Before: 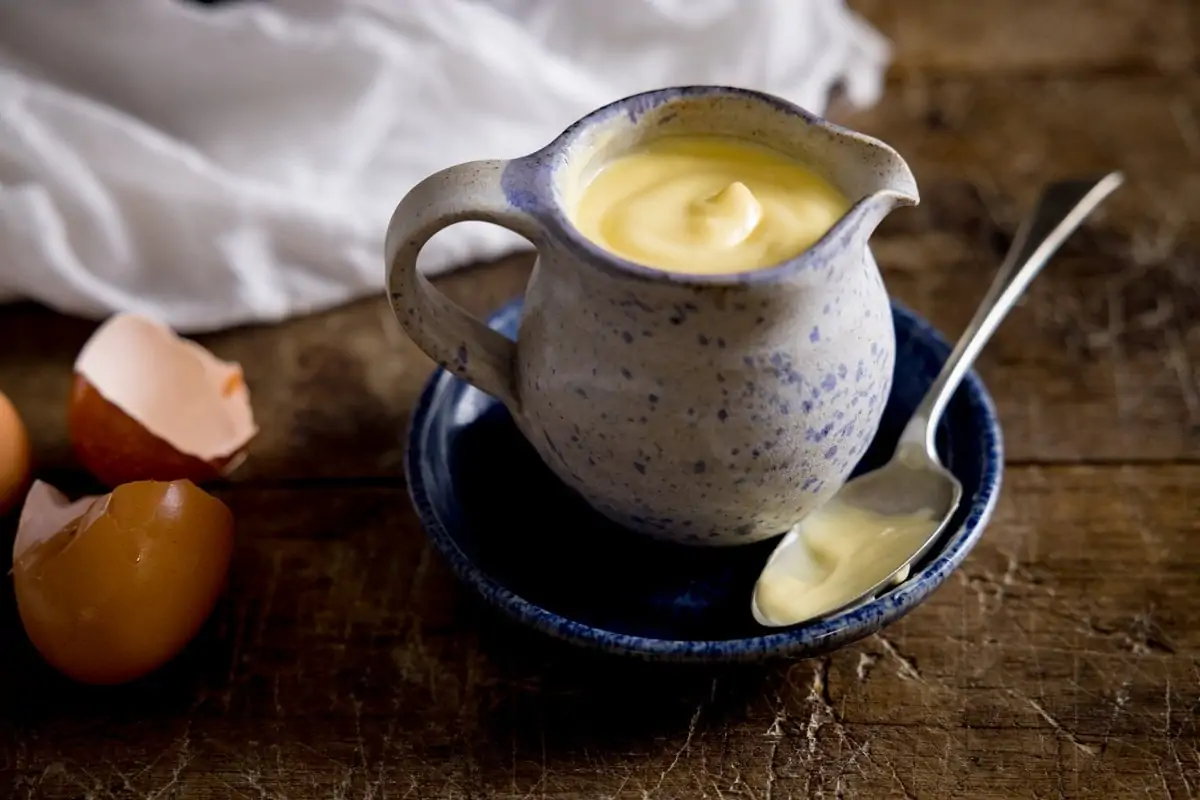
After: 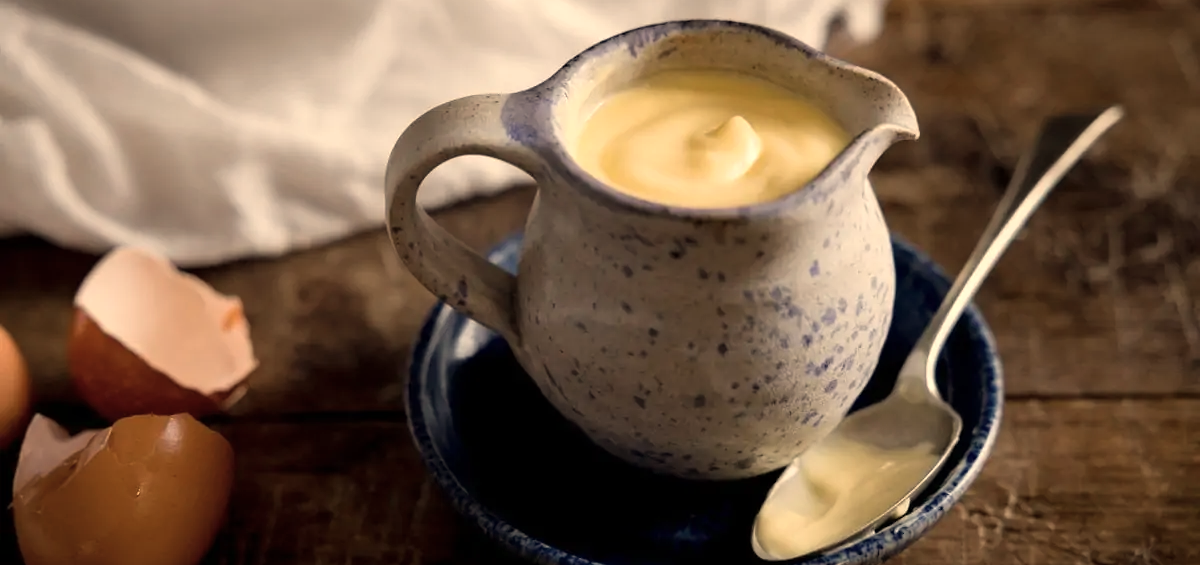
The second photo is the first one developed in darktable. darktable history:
white balance: red 1.138, green 0.996, blue 0.812
crop and rotate: top 8.293%, bottom 20.996%
color correction: saturation 0.8
